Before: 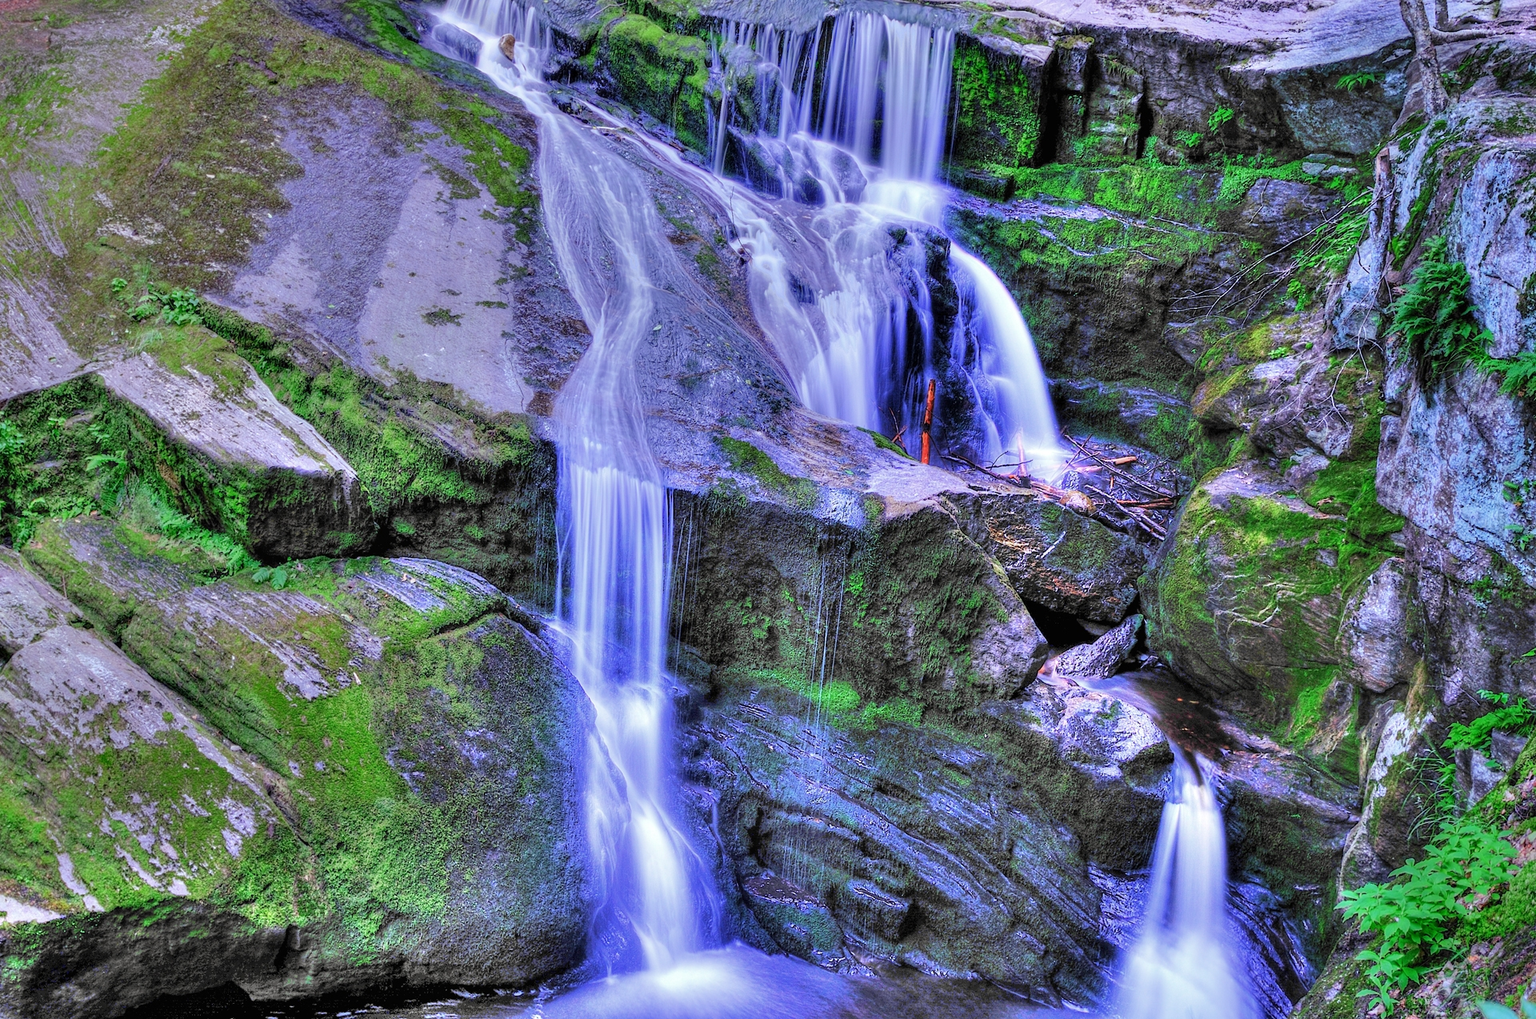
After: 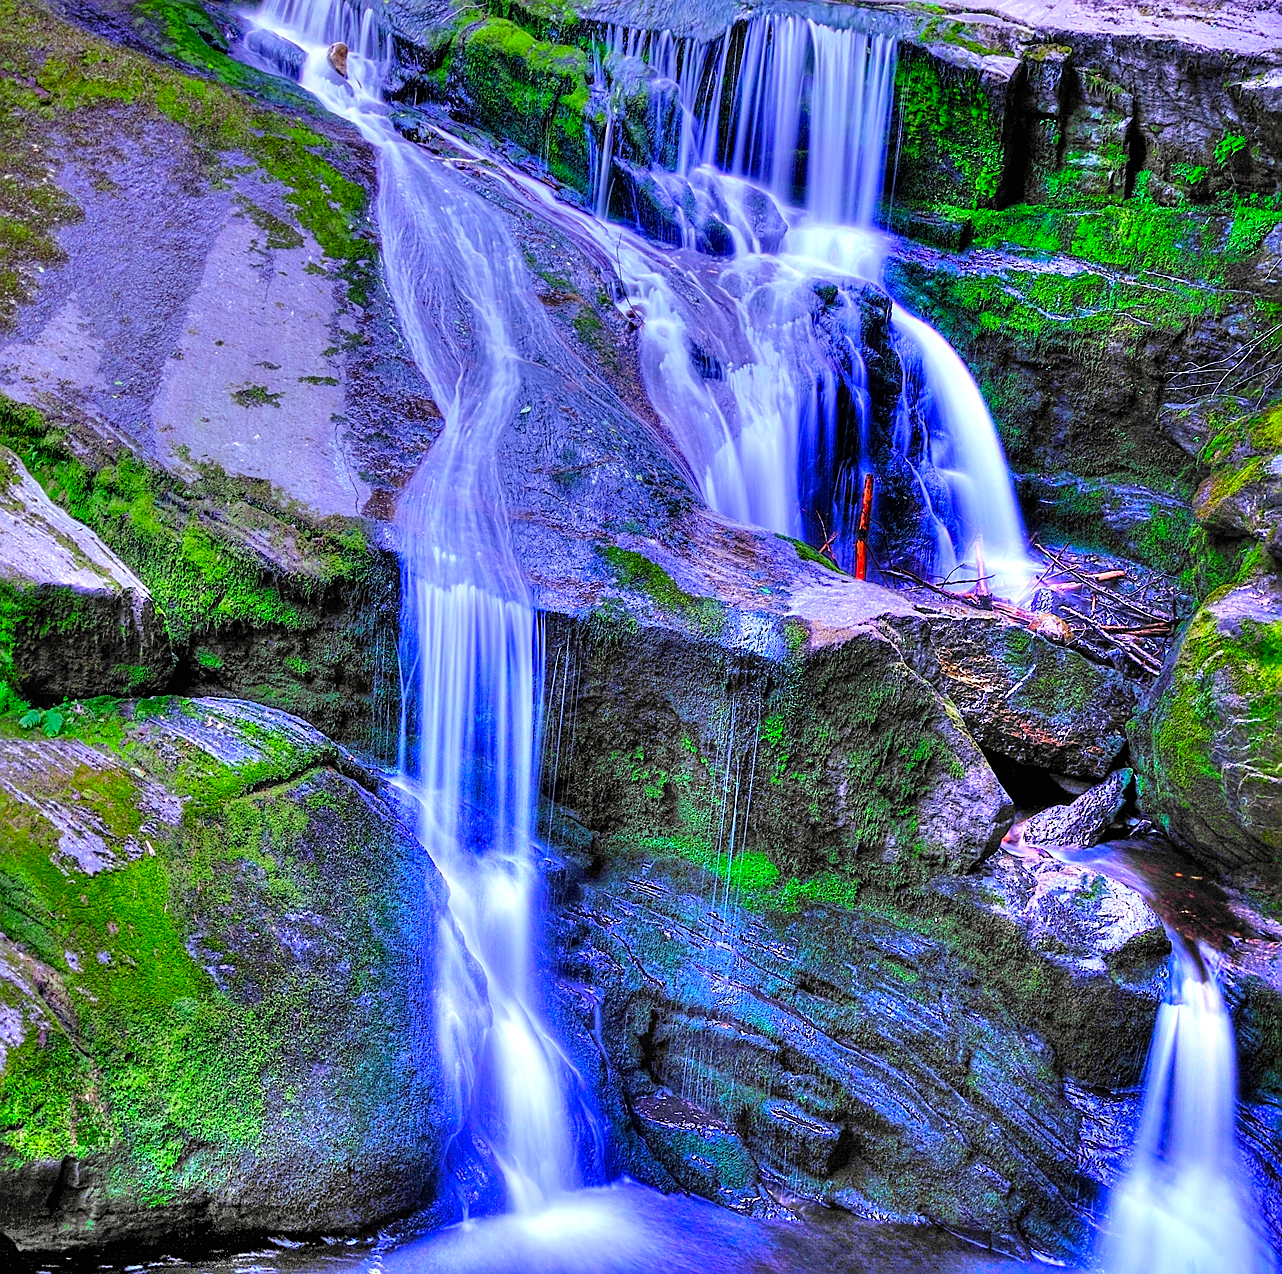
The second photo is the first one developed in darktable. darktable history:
sharpen: on, module defaults
color balance rgb: perceptual saturation grading › global saturation 40.514%, global vibrance 35.096%, contrast 9.815%
crop: left 15.423%, right 17.77%
